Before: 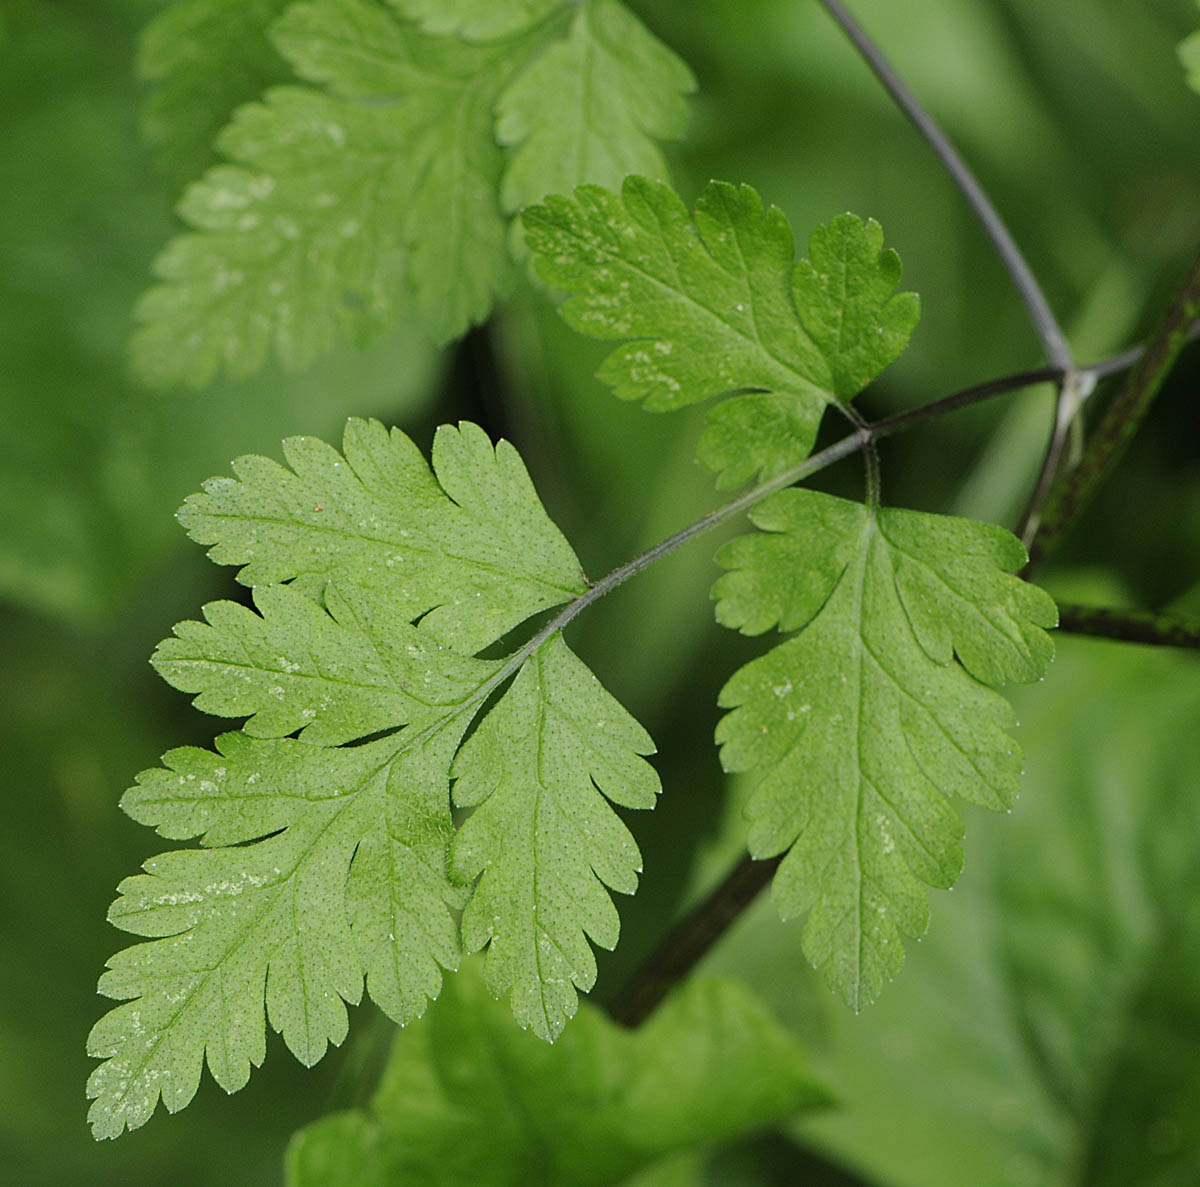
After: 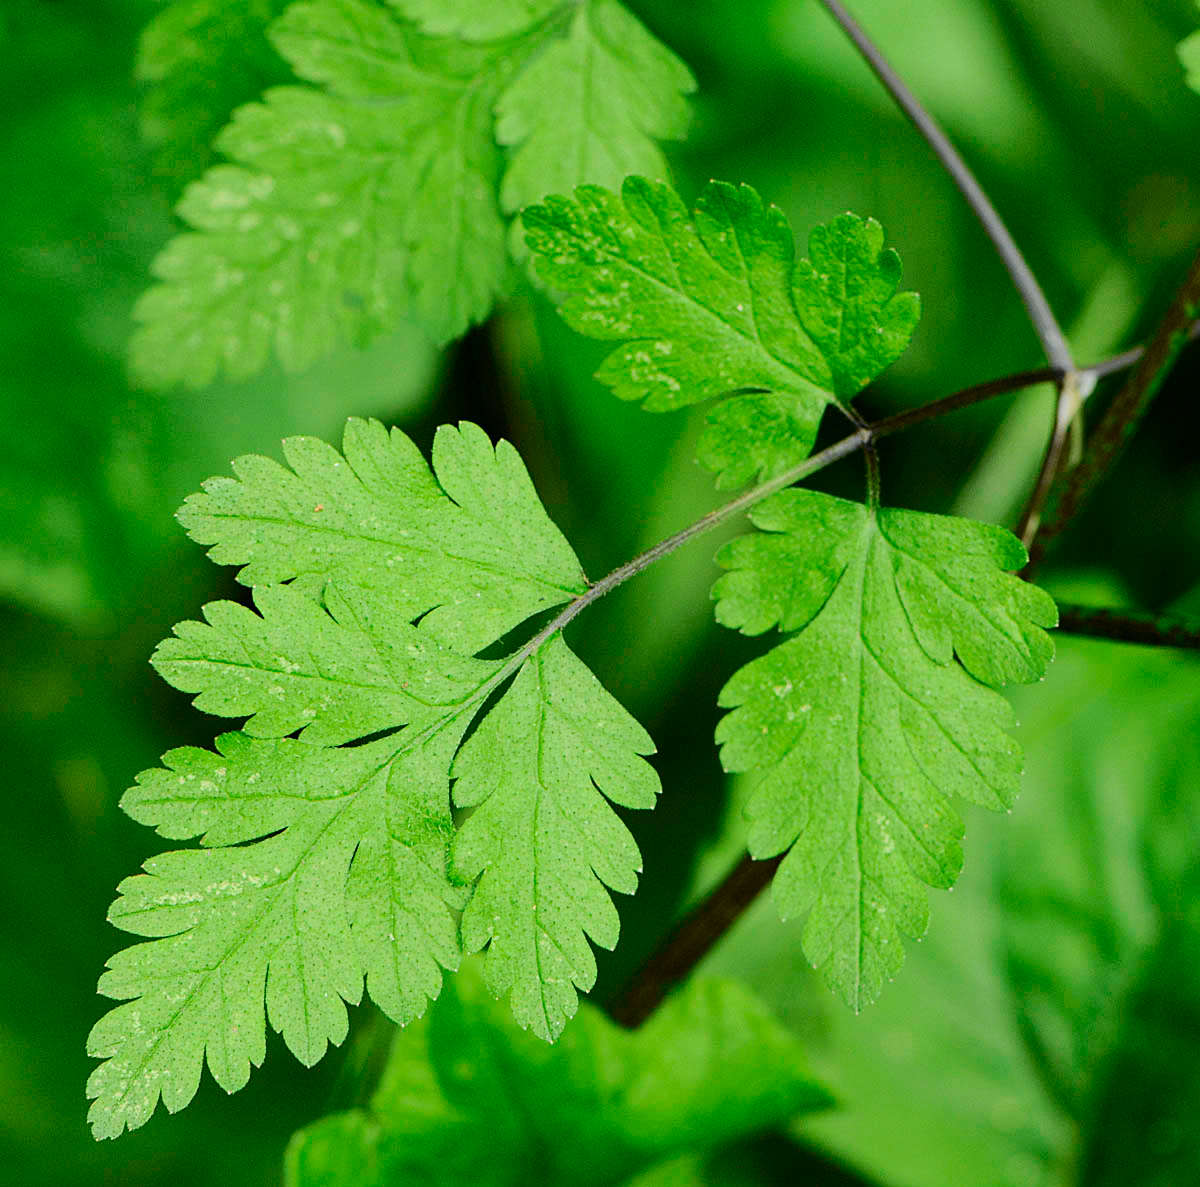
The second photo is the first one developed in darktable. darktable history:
tone curve: curves: ch0 [(0, 0.003) (0.113, 0.081) (0.207, 0.184) (0.515, 0.612) (0.712, 0.793) (0.984, 0.961)]; ch1 [(0, 0) (0.172, 0.123) (0.317, 0.272) (0.414, 0.382) (0.476, 0.479) (0.505, 0.498) (0.534, 0.534) (0.621, 0.65) (0.709, 0.764) (1, 1)]; ch2 [(0, 0) (0.411, 0.424) (0.505, 0.505) (0.521, 0.524) (0.537, 0.57) (0.65, 0.699) (1, 1)], color space Lab, independent channels, preserve colors none
